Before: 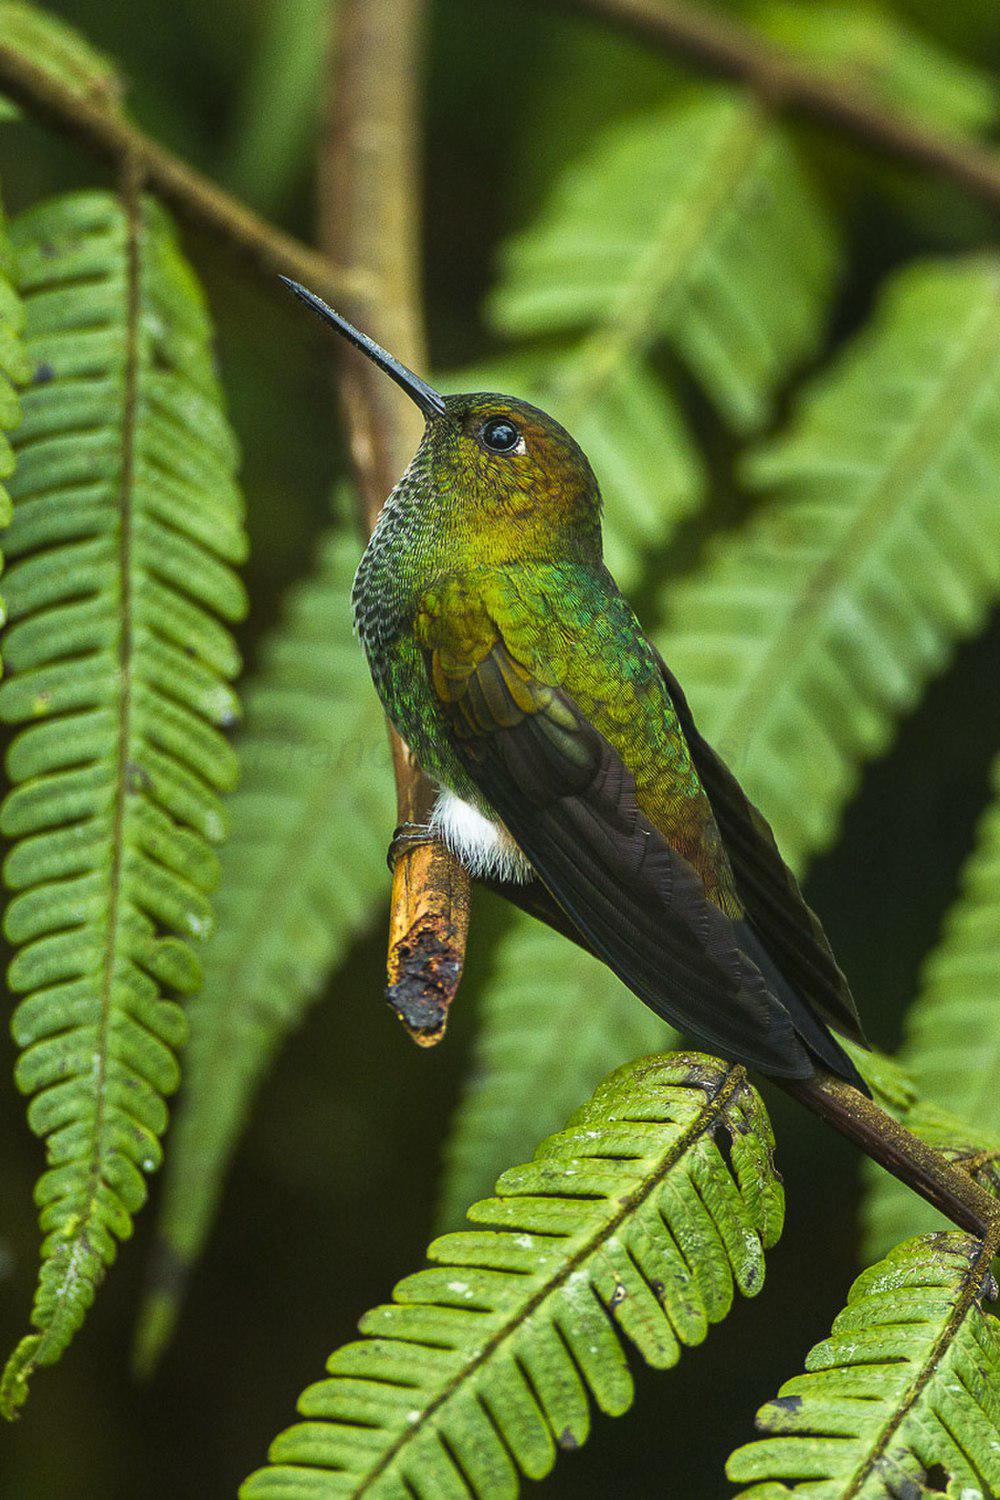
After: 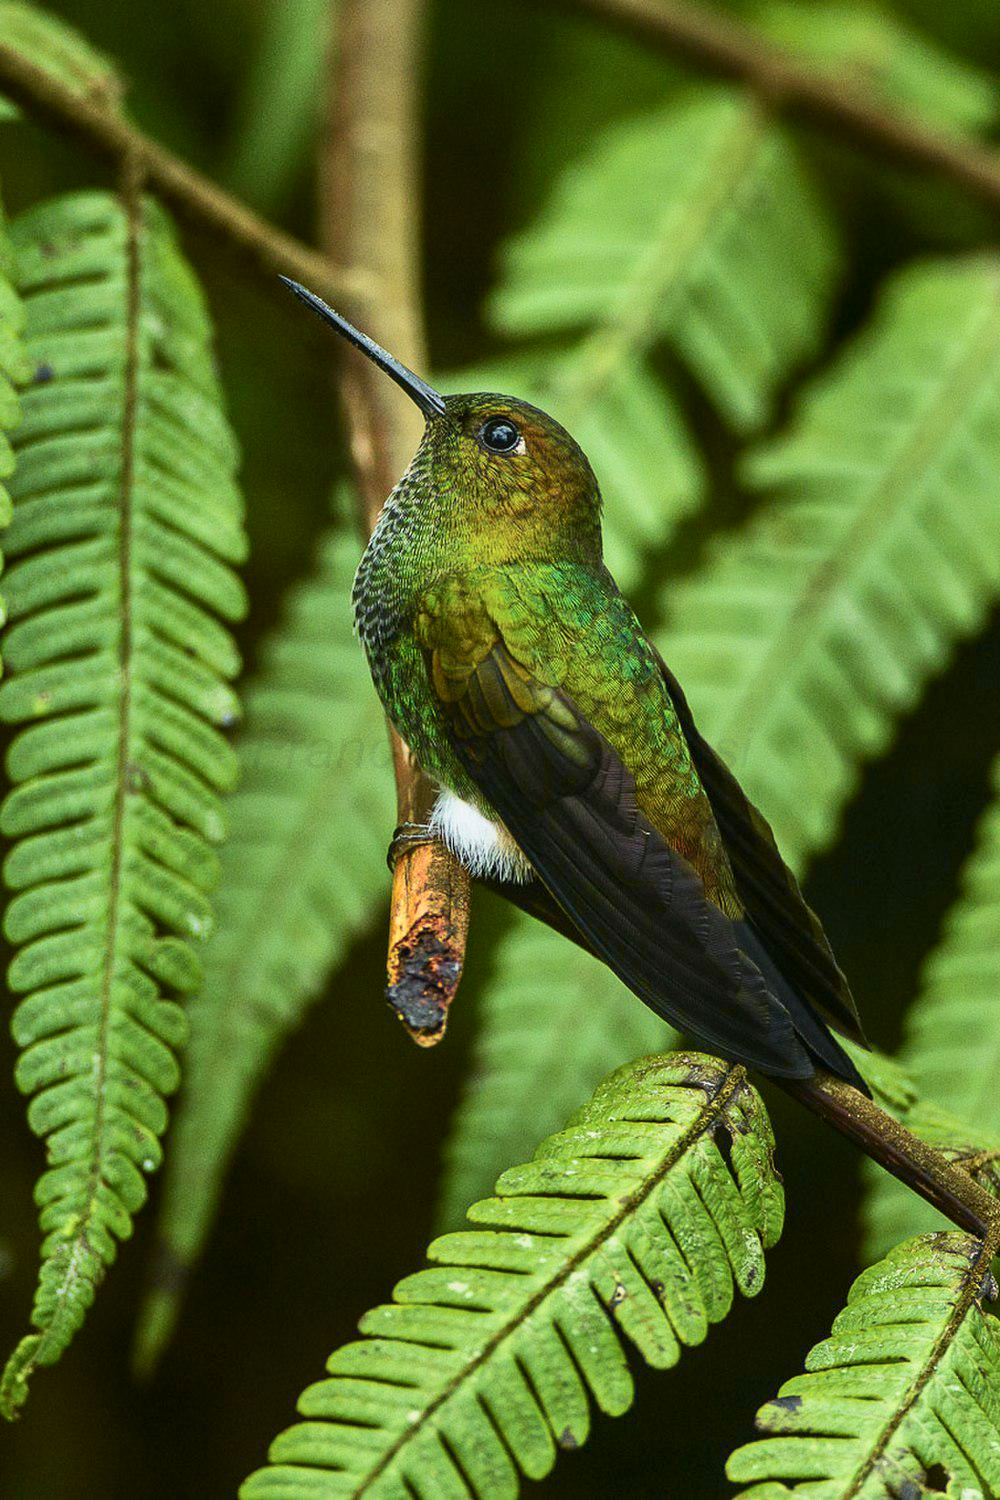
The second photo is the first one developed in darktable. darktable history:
tone curve: curves: ch0 [(0, 0) (0.058, 0.027) (0.214, 0.183) (0.304, 0.288) (0.522, 0.549) (0.658, 0.7) (0.741, 0.775) (0.844, 0.866) (0.986, 0.957)]; ch1 [(0, 0) (0.172, 0.123) (0.312, 0.296) (0.437, 0.429) (0.471, 0.469) (0.502, 0.5) (0.513, 0.515) (0.572, 0.603) (0.617, 0.653) (0.68, 0.724) (0.889, 0.924) (1, 1)]; ch2 [(0, 0) (0.411, 0.424) (0.489, 0.49) (0.502, 0.5) (0.517, 0.519) (0.549, 0.578) (0.604, 0.628) (0.693, 0.686) (1, 1)], color space Lab, independent channels, preserve colors none
